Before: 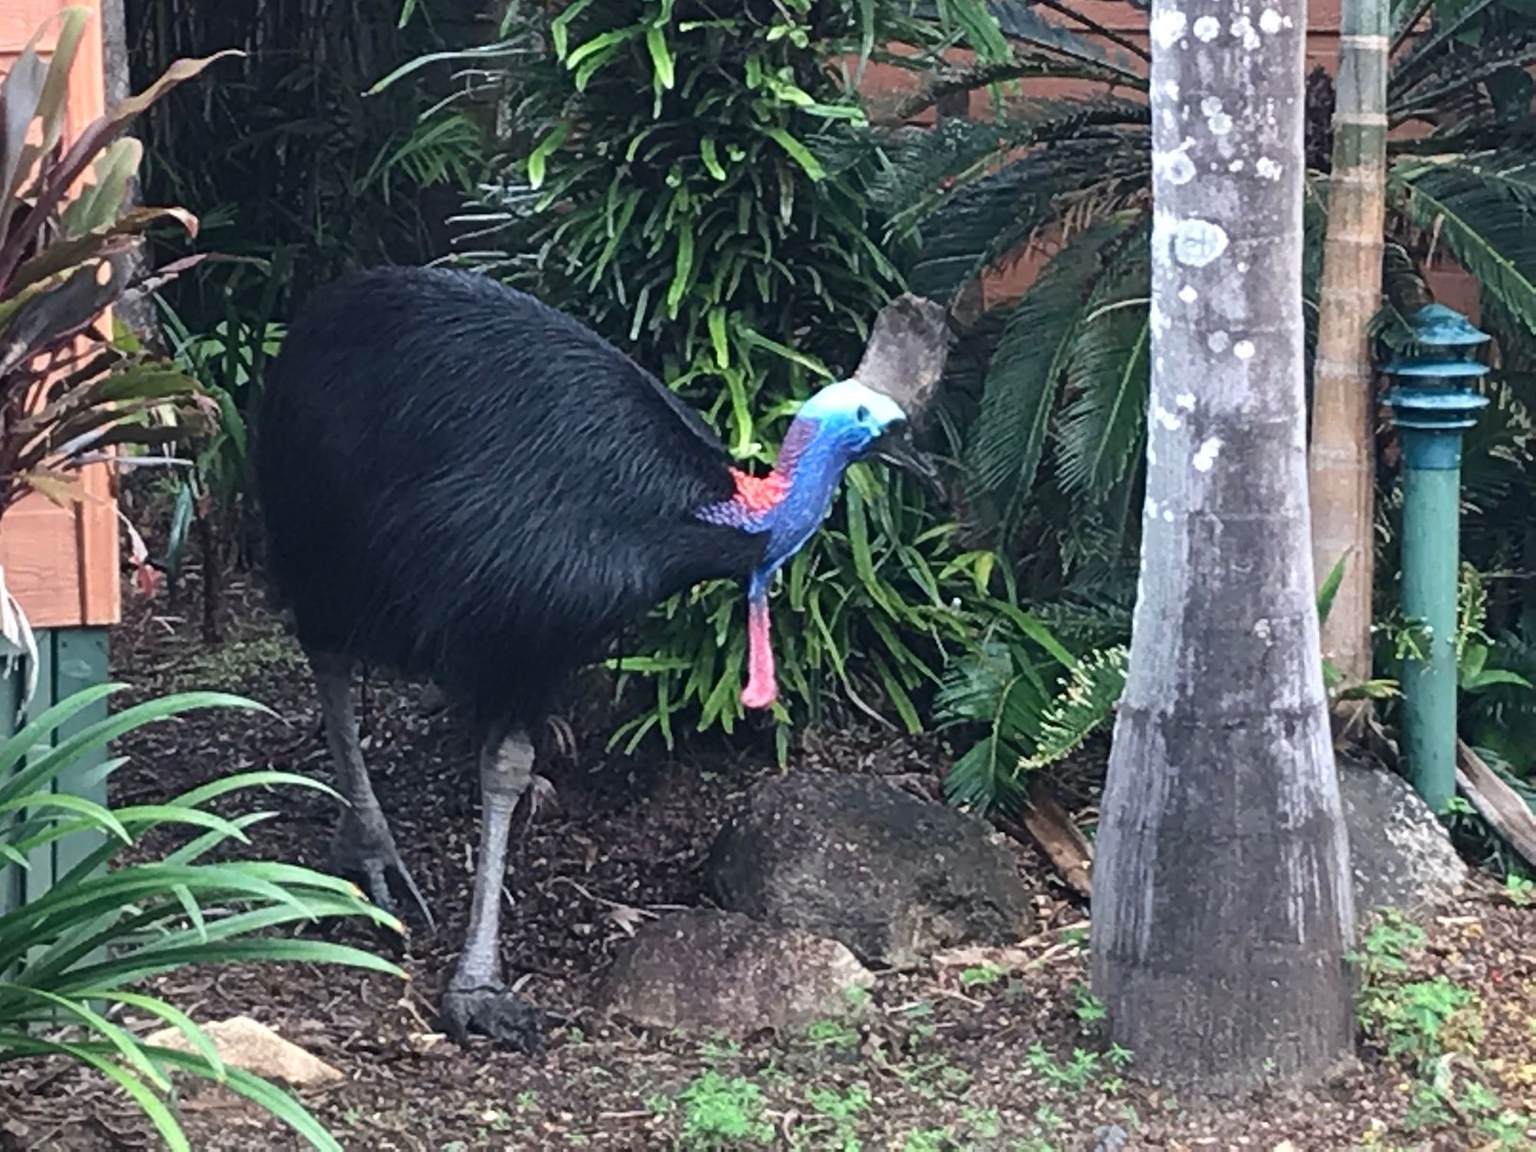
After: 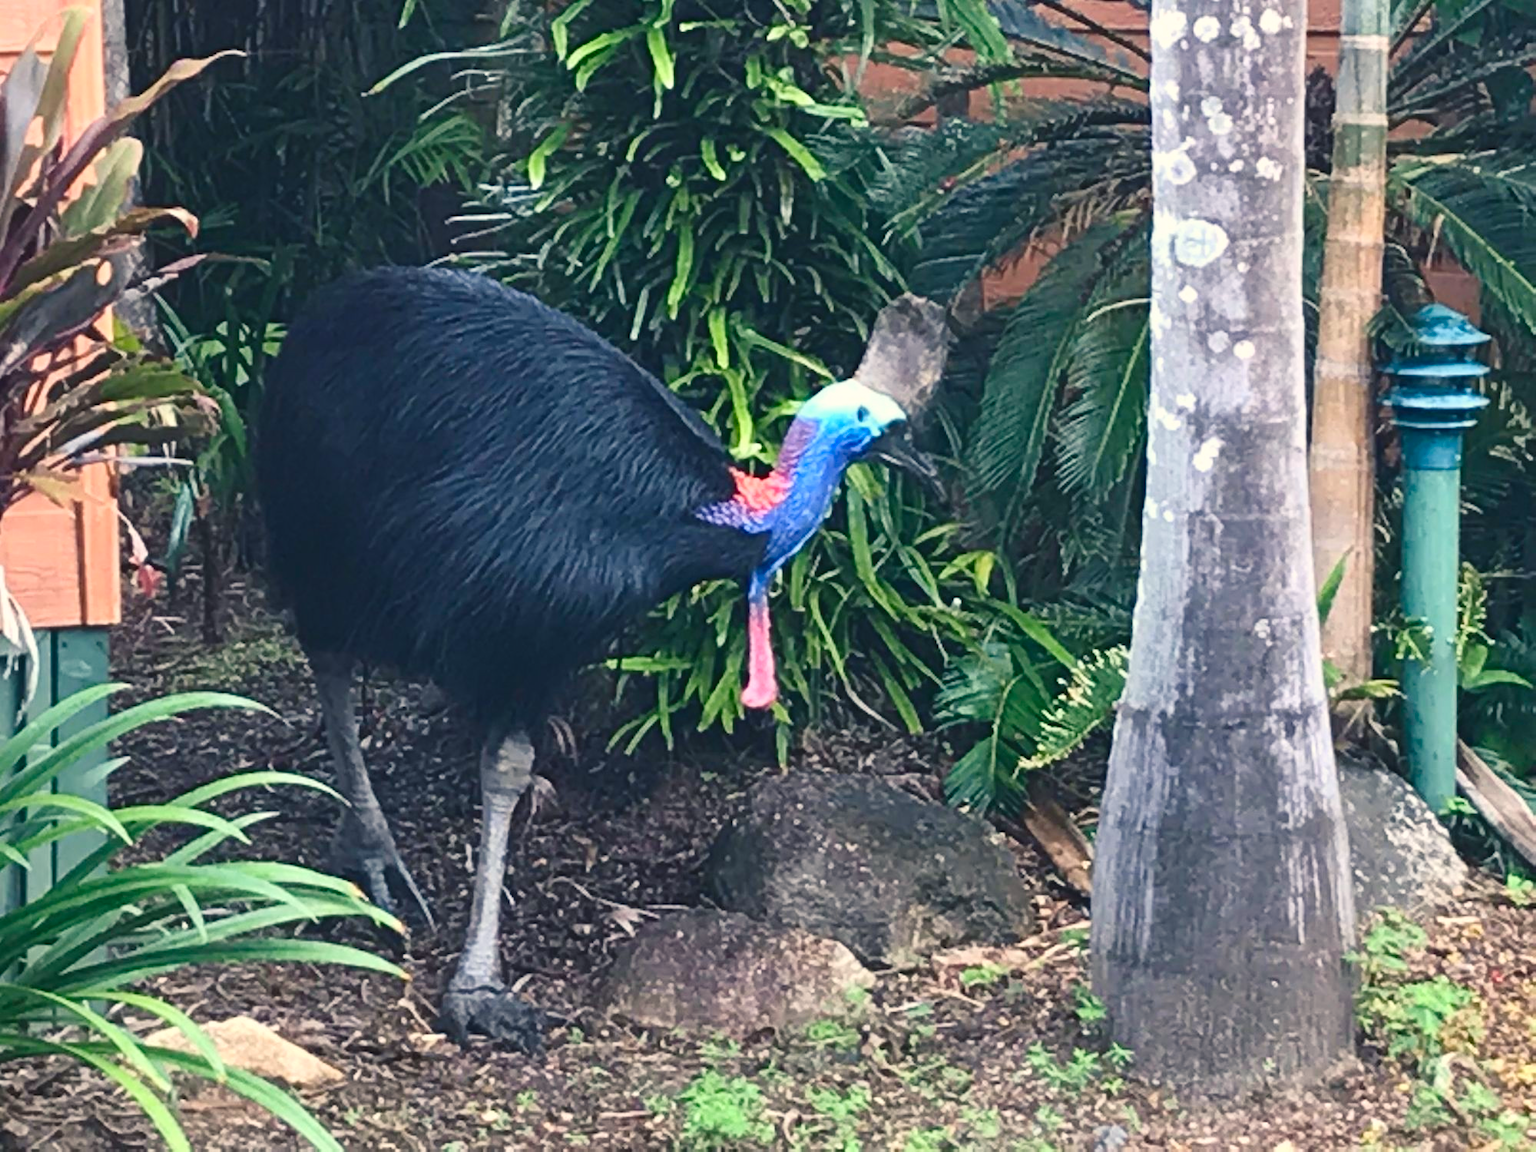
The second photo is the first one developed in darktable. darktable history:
tone curve: curves: ch0 [(0, 0.028) (0.138, 0.156) (0.468, 0.516) (0.754, 0.823) (1, 1)], color space Lab, linked channels, preserve colors none
color balance rgb: shadows lift › chroma 2%, shadows lift › hue 219.6°, power › hue 313.2°, highlights gain › chroma 3%, highlights gain › hue 75.6°, global offset › luminance 0.5%, perceptual saturation grading › global saturation 15.33%, perceptual saturation grading › highlights -19.33%, perceptual saturation grading › shadows 20%, global vibrance 20%
